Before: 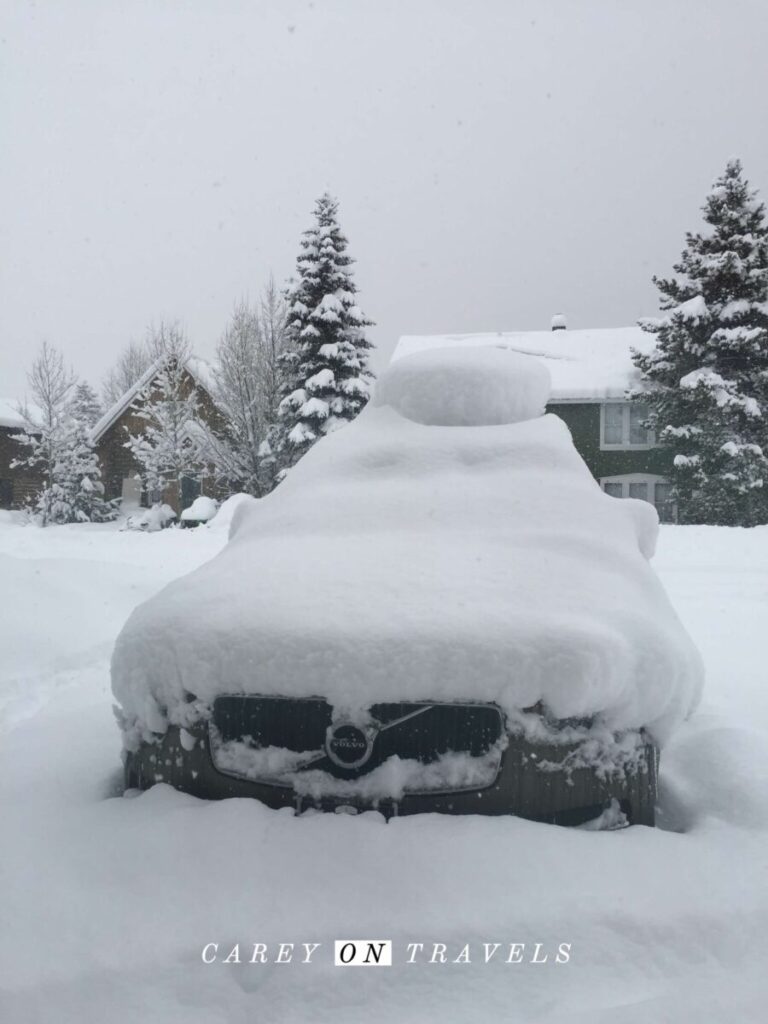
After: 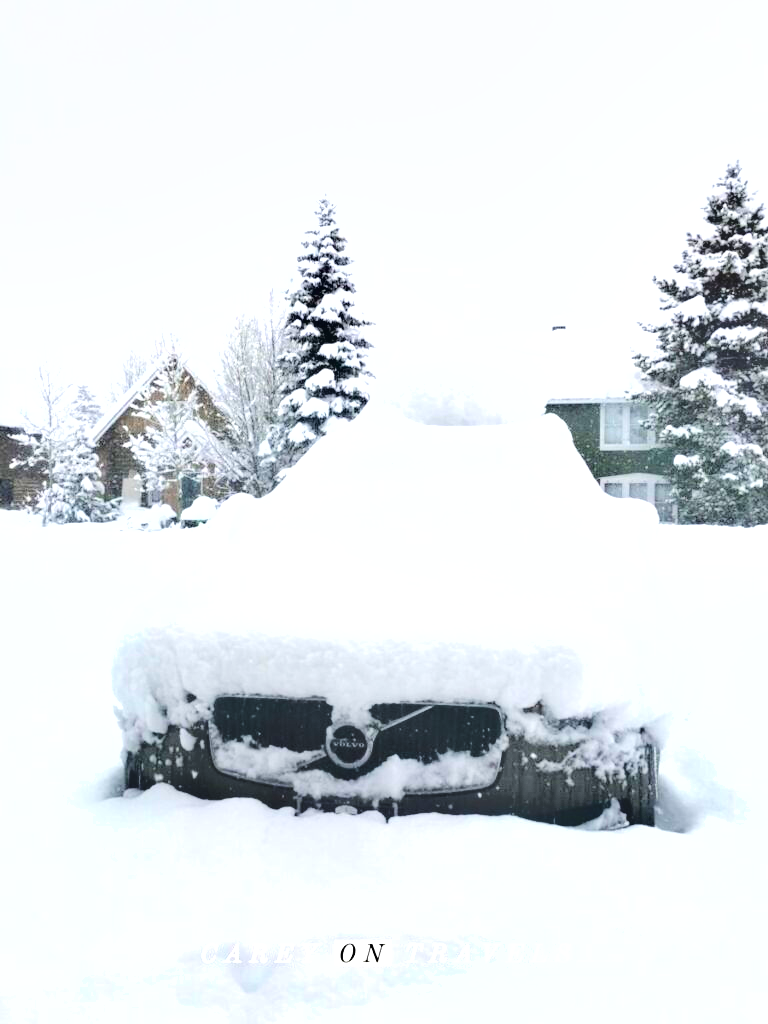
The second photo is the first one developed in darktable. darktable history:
exposure: black level correction -0.002, exposure 1.35 EV, compensate highlight preservation false
shadows and highlights: shadows 32.83, highlights -47.7, soften with gaussian
tone curve: curves: ch0 [(0, 0) (0.004, 0) (0.133, 0.071) (0.341, 0.453) (0.839, 0.922) (1, 1)], color space Lab, linked channels, preserve colors none
